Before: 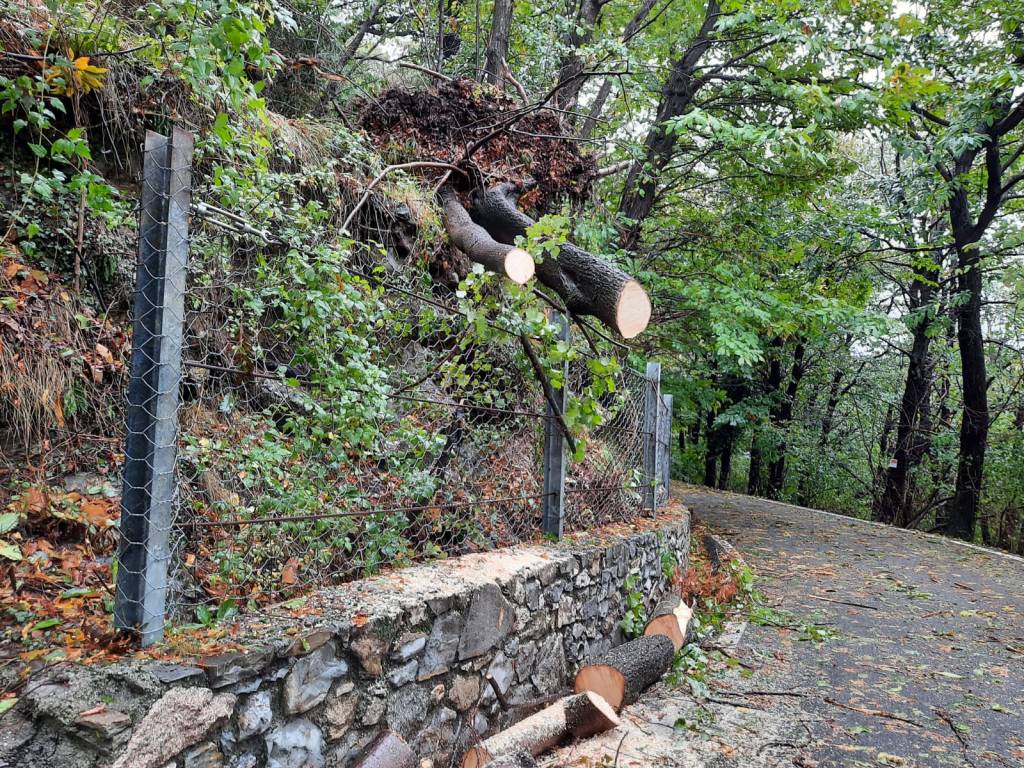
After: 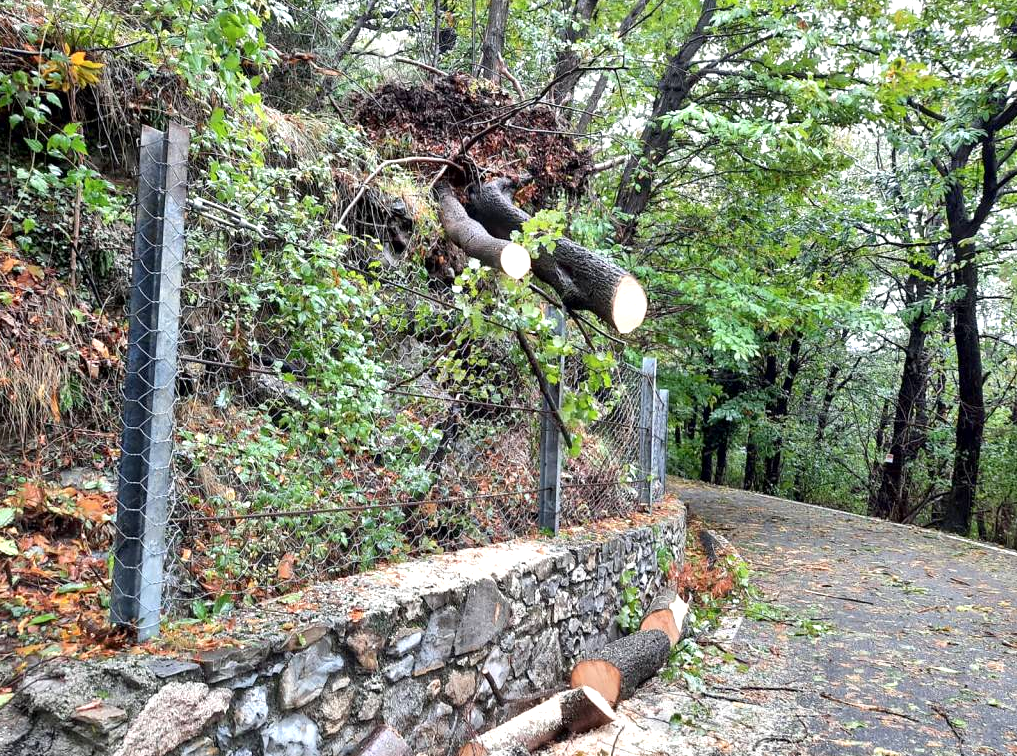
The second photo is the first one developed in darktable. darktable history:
contrast brightness saturation: saturation -0.065
crop: left 0.464%, top 0.728%, right 0.177%, bottom 0.717%
exposure: black level correction 0.002, exposure 0.674 EV, compensate exposure bias true, compensate highlight preservation false
